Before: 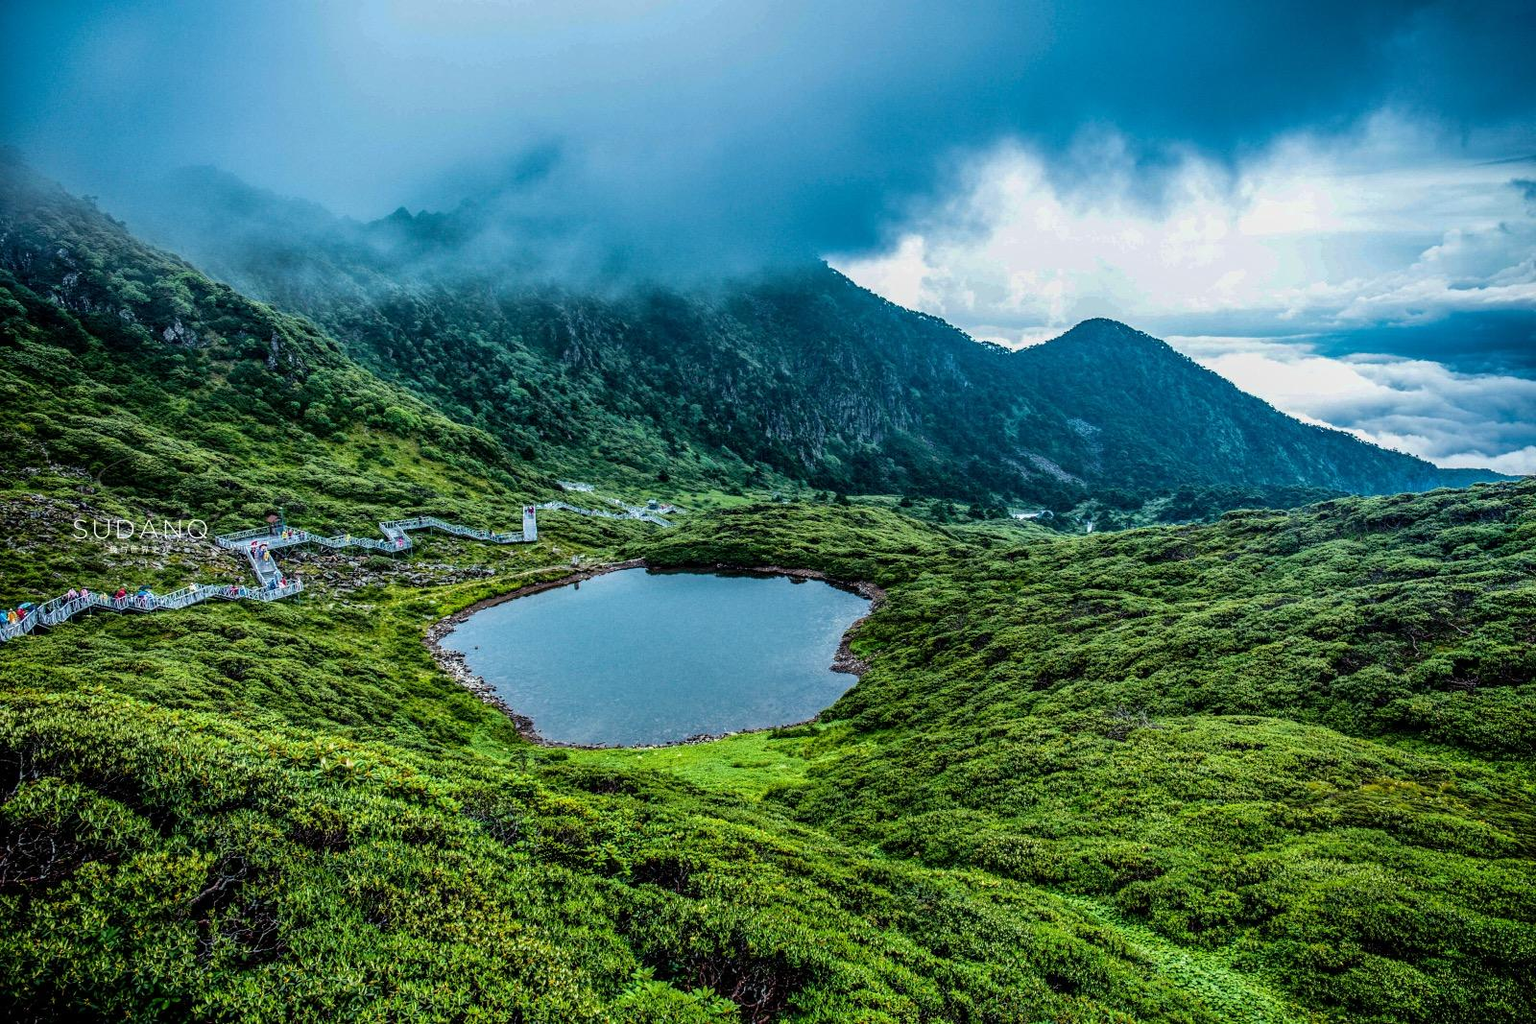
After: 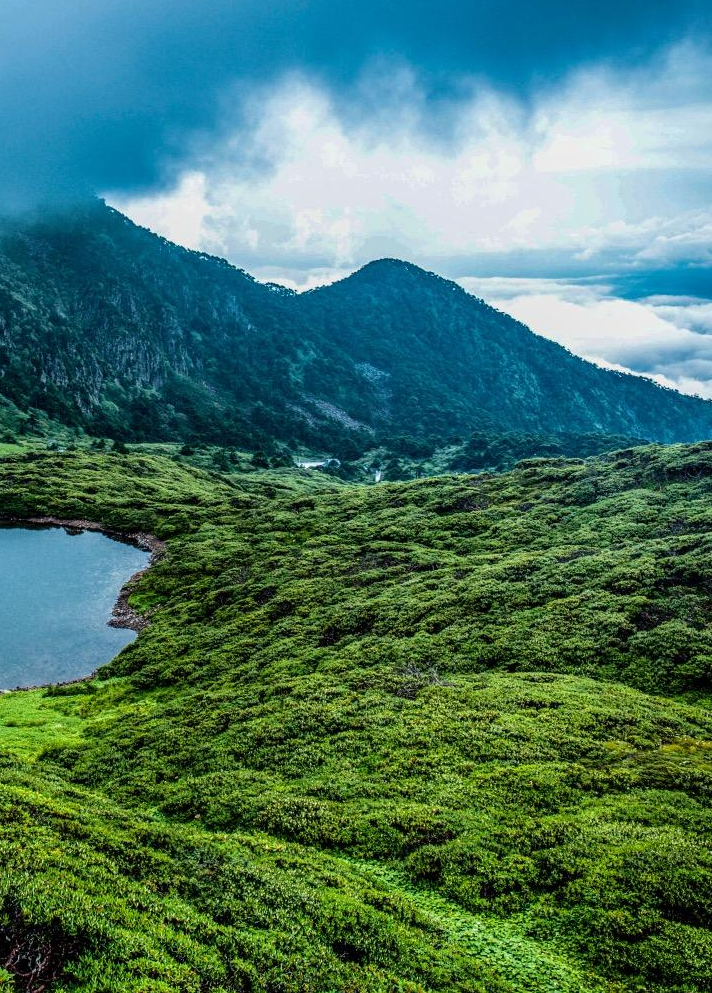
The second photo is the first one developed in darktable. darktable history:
crop: left 47.345%, top 6.864%, right 8.106%
